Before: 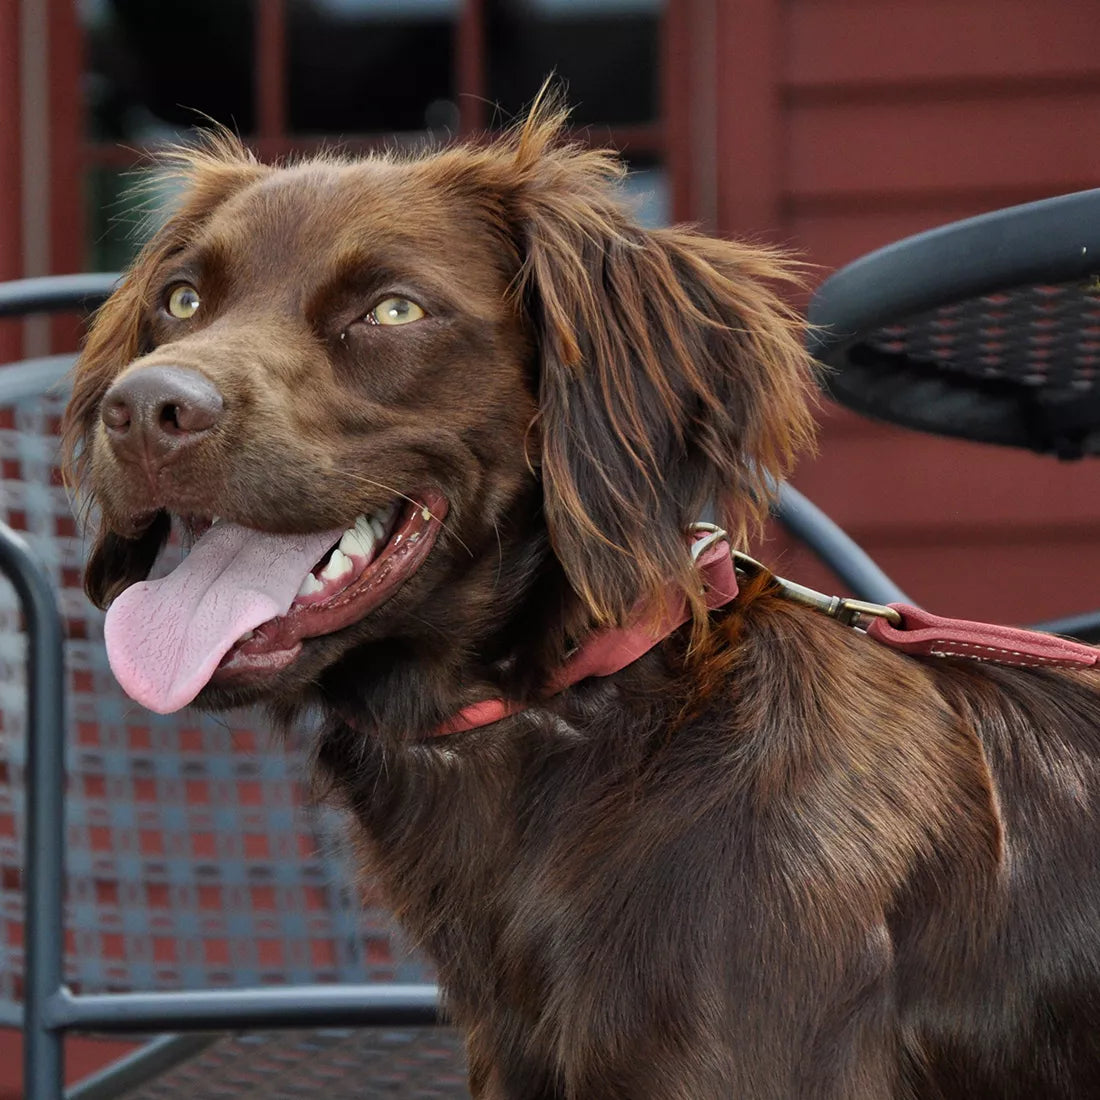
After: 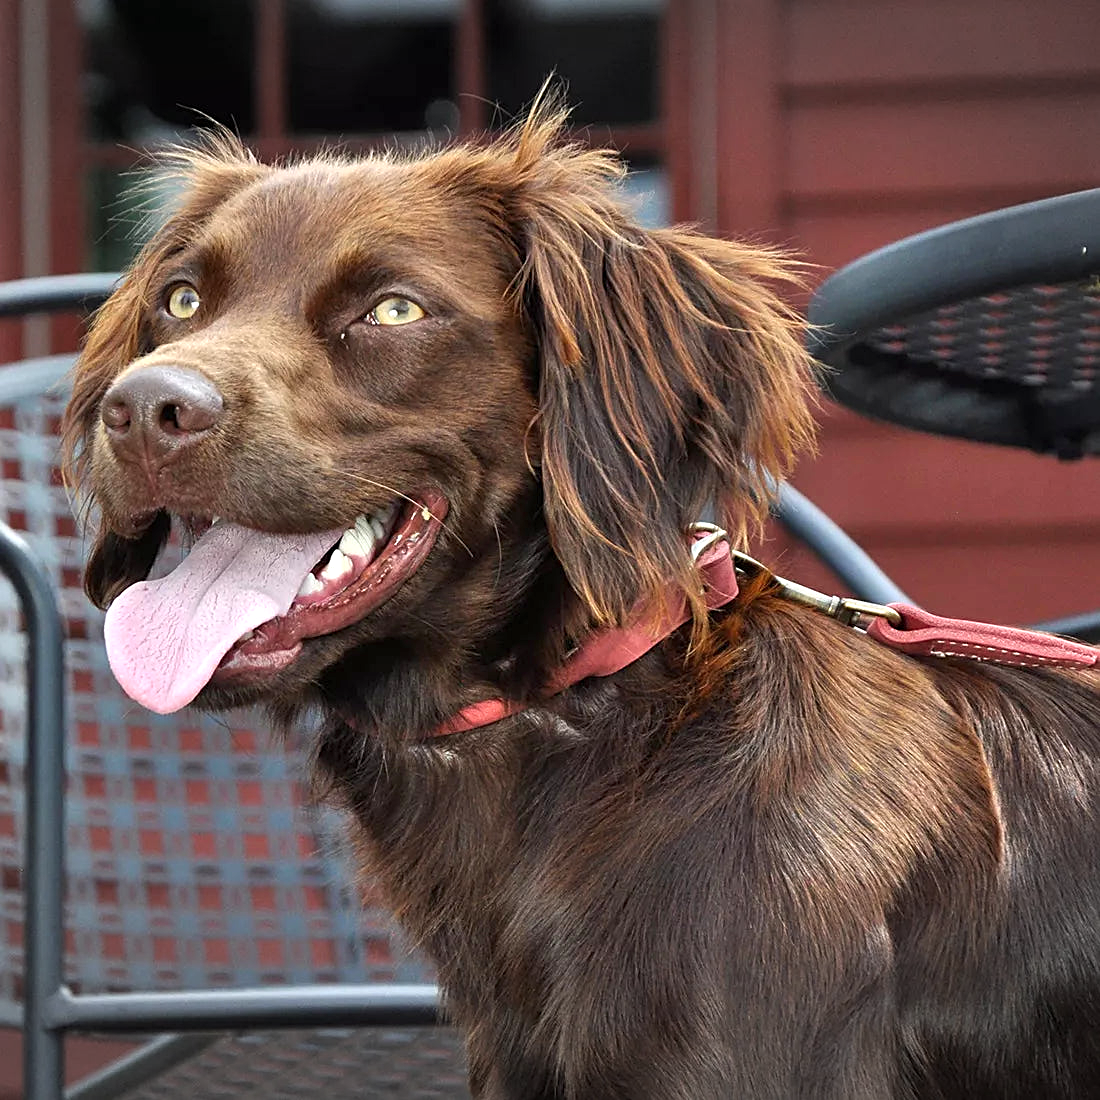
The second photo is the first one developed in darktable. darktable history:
exposure: exposure 0.77 EV, compensate highlight preservation false
vignetting: fall-off start 100%, brightness -0.282, width/height ratio 1.31
sharpen: on, module defaults
